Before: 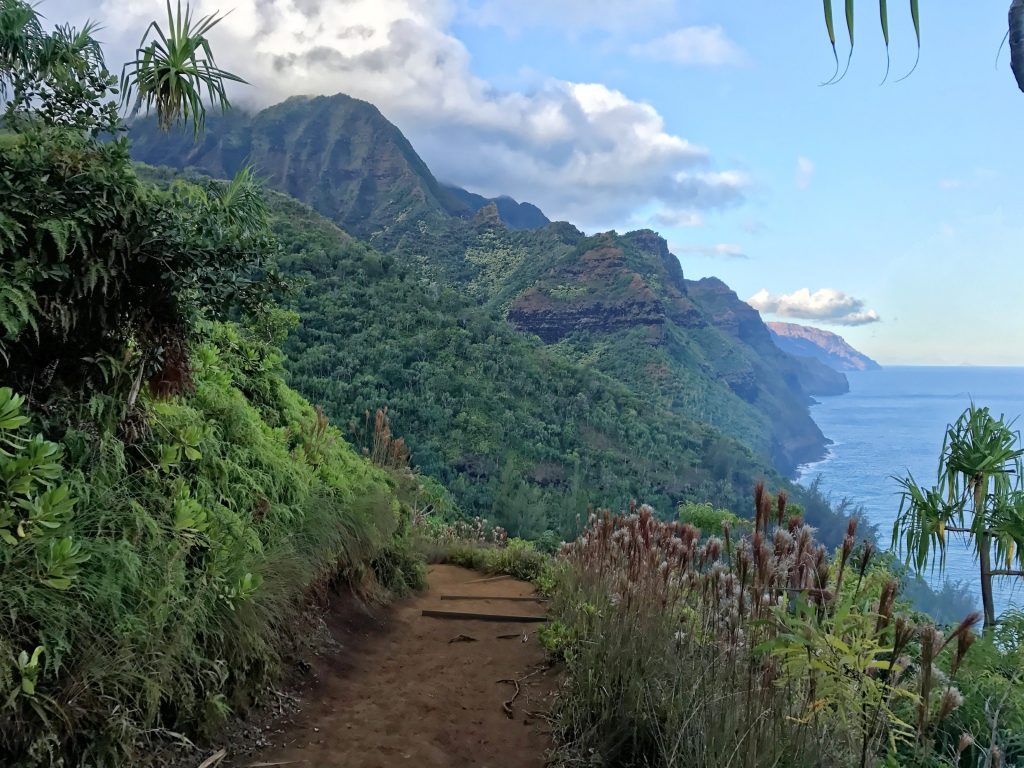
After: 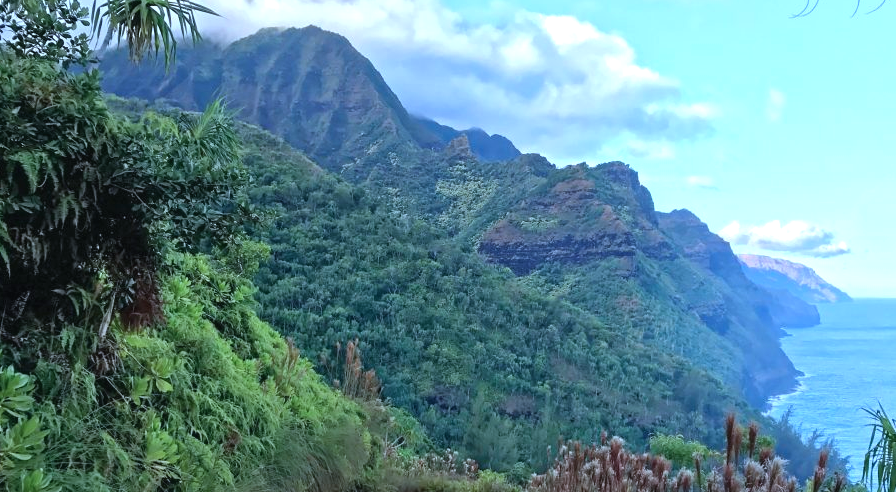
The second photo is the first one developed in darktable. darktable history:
crop: left 2.882%, top 8.863%, right 9.613%, bottom 26.957%
exposure: black level correction -0.002, exposure 0.533 EV, compensate highlight preservation false
color calibration: x 0.382, y 0.391, temperature 4086.4 K
